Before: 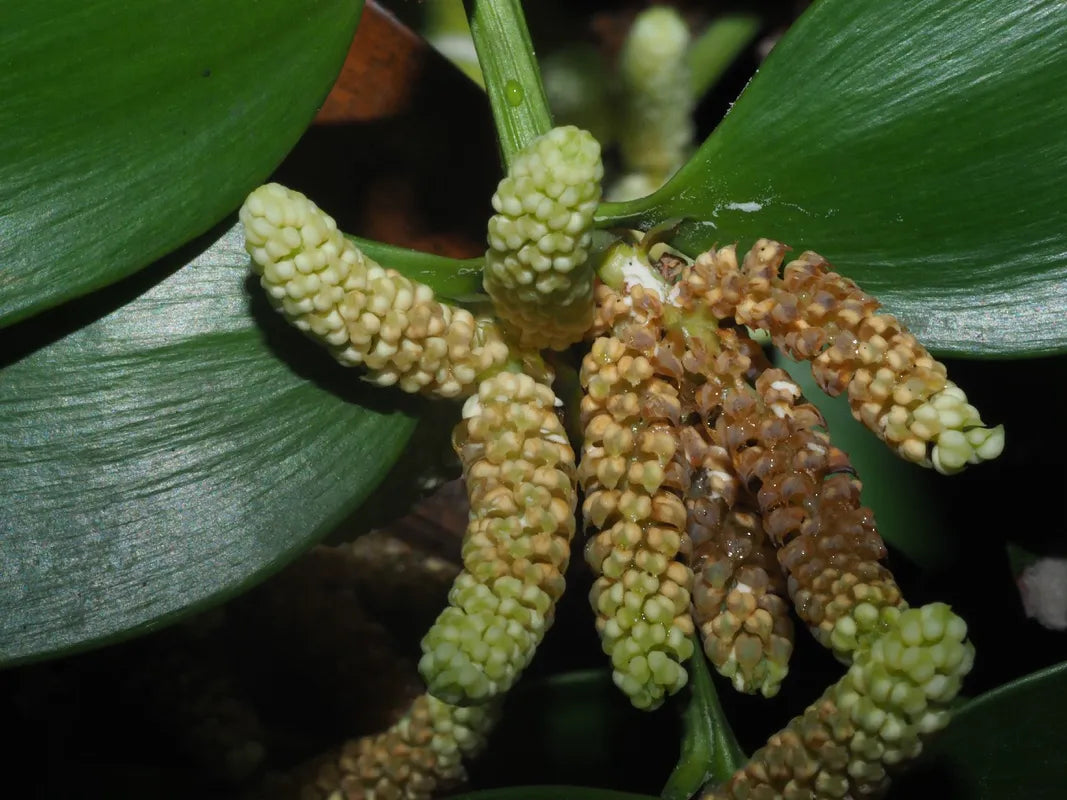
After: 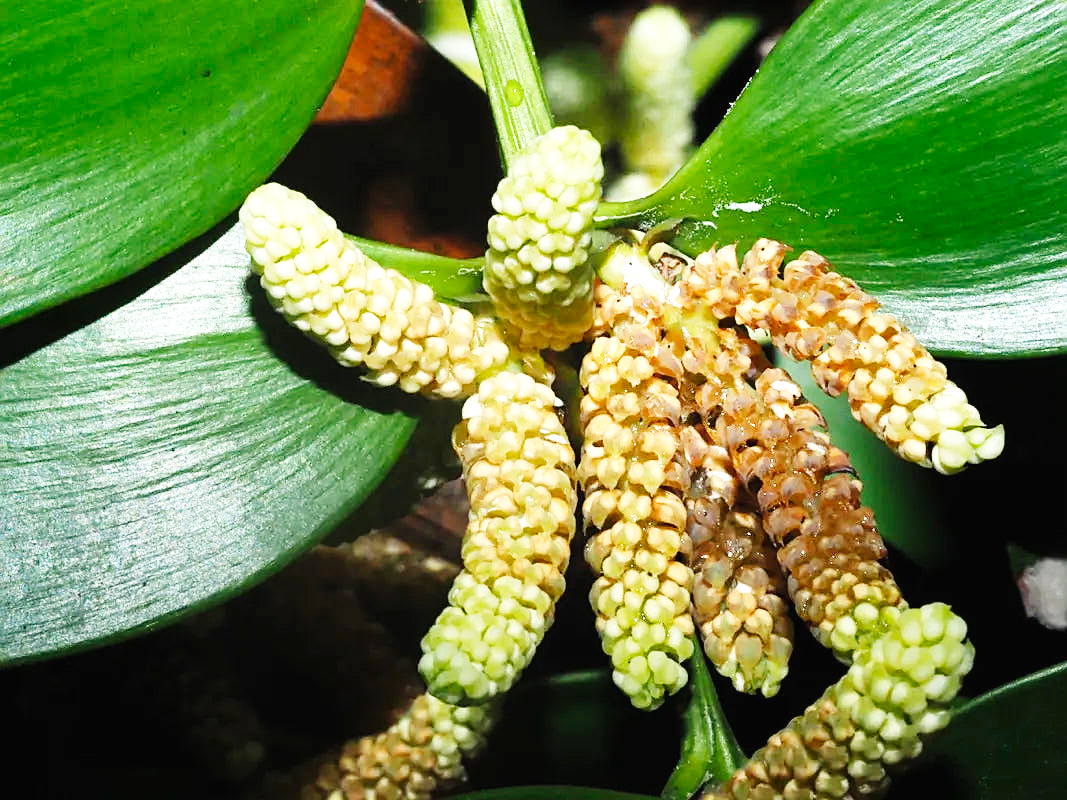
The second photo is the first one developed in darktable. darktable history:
sharpen: on, module defaults
base curve: curves: ch0 [(0, 0.003) (0.001, 0.002) (0.006, 0.004) (0.02, 0.022) (0.048, 0.086) (0.094, 0.234) (0.162, 0.431) (0.258, 0.629) (0.385, 0.8) (0.548, 0.918) (0.751, 0.988) (1, 1)], preserve colors none
exposure: black level correction 0, exposure 0.7 EV, compensate exposure bias true, compensate highlight preservation false
